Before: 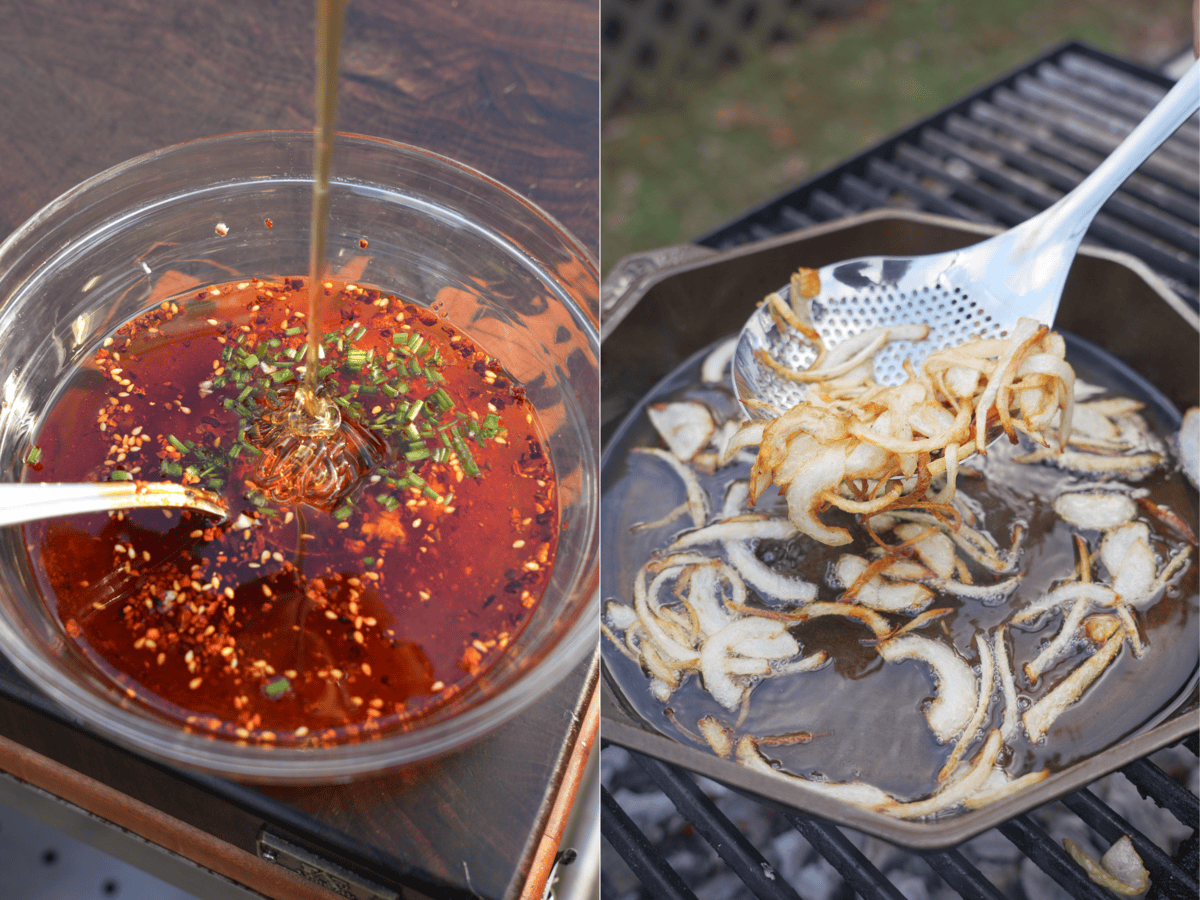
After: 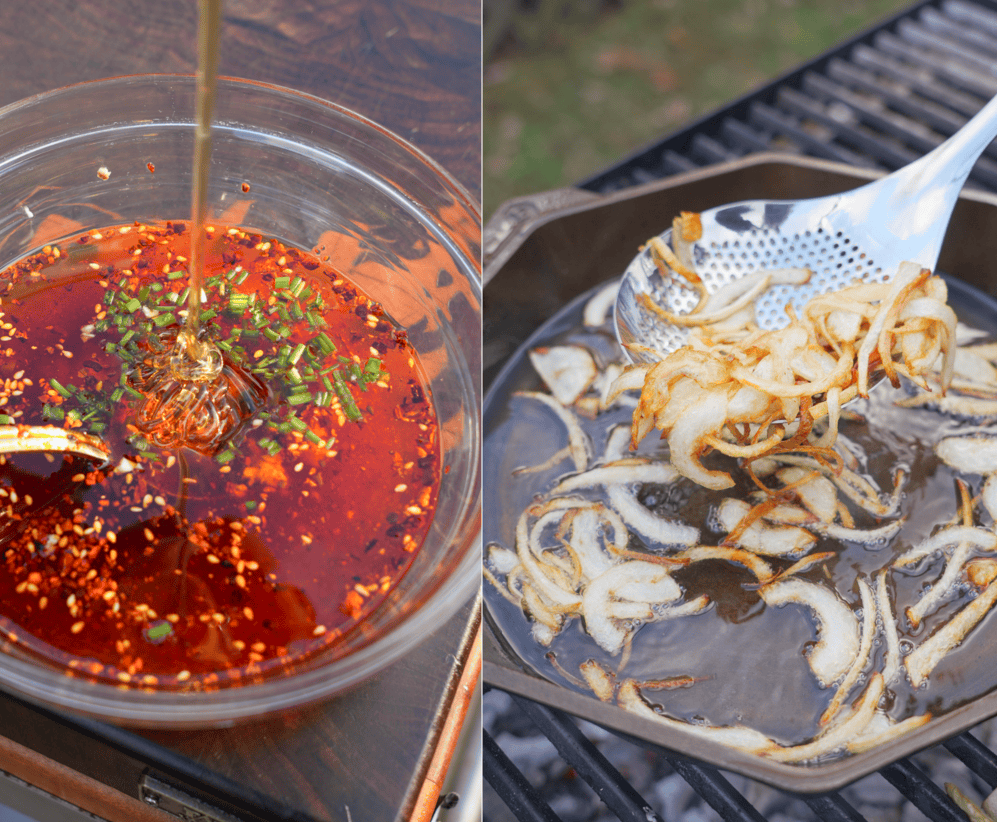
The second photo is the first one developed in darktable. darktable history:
exposure: black level correction 0.002, exposure -0.101 EV, compensate highlight preservation false
contrast brightness saturation: contrast 0.072, brightness 0.072, saturation 0.178
crop: left 9.838%, top 6.28%, right 7.05%, bottom 2.378%
